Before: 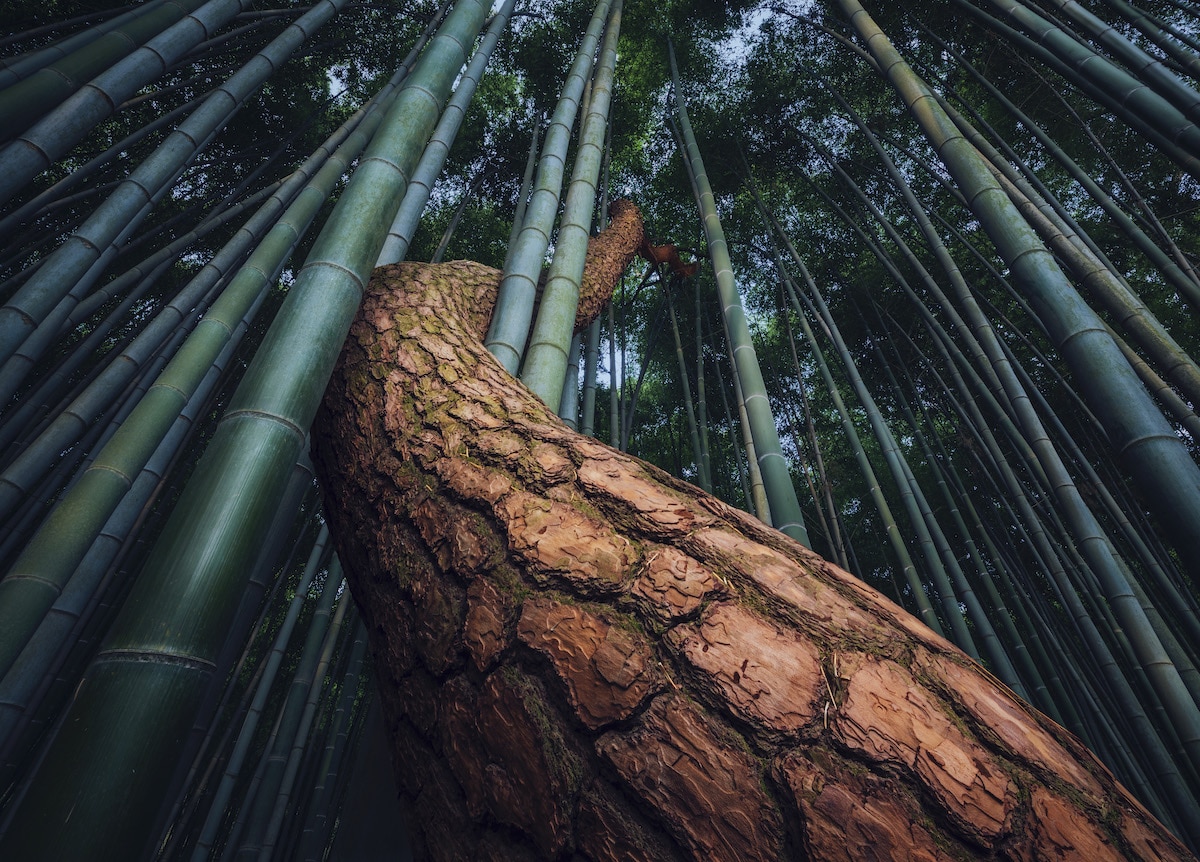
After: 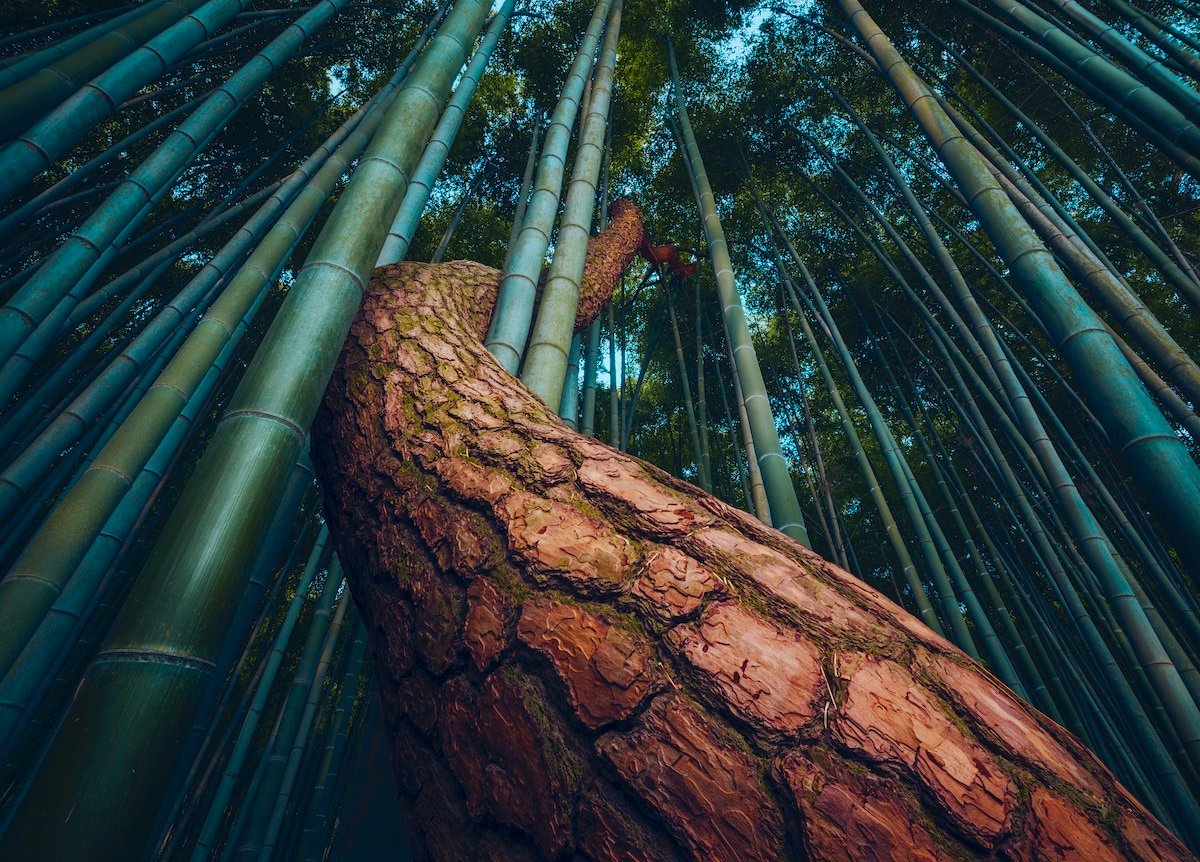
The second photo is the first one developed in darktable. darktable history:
color balance rgb: power › hue 329.3°, perceptual saturation grading › global saturation -0.068%, perceptual saturation grading › highlights -17.517%, perceptual saturation grading › mid-tones 33.219%, perceptual saturation grading › shadows 50.53%, hue shift -7.42°
color zones: curves: ch0 [(0.254, 0.492) (0.724, 0.62)]; ch1 [(0.25, 0.528) (0.719, 0.796)]; ch2 [(0, 0.472) (0.25, 0.5) (0.73, 0.184)]
